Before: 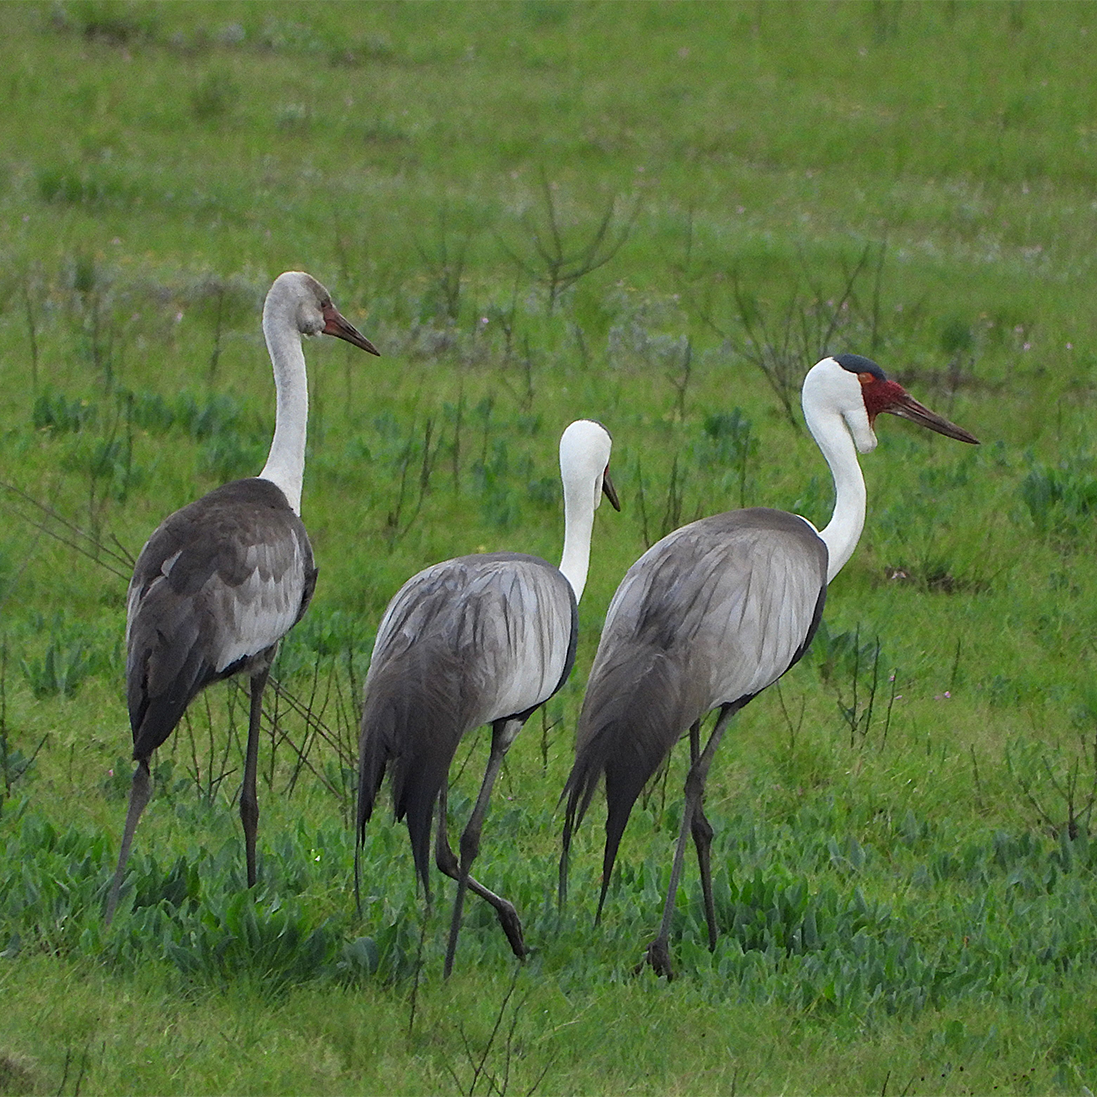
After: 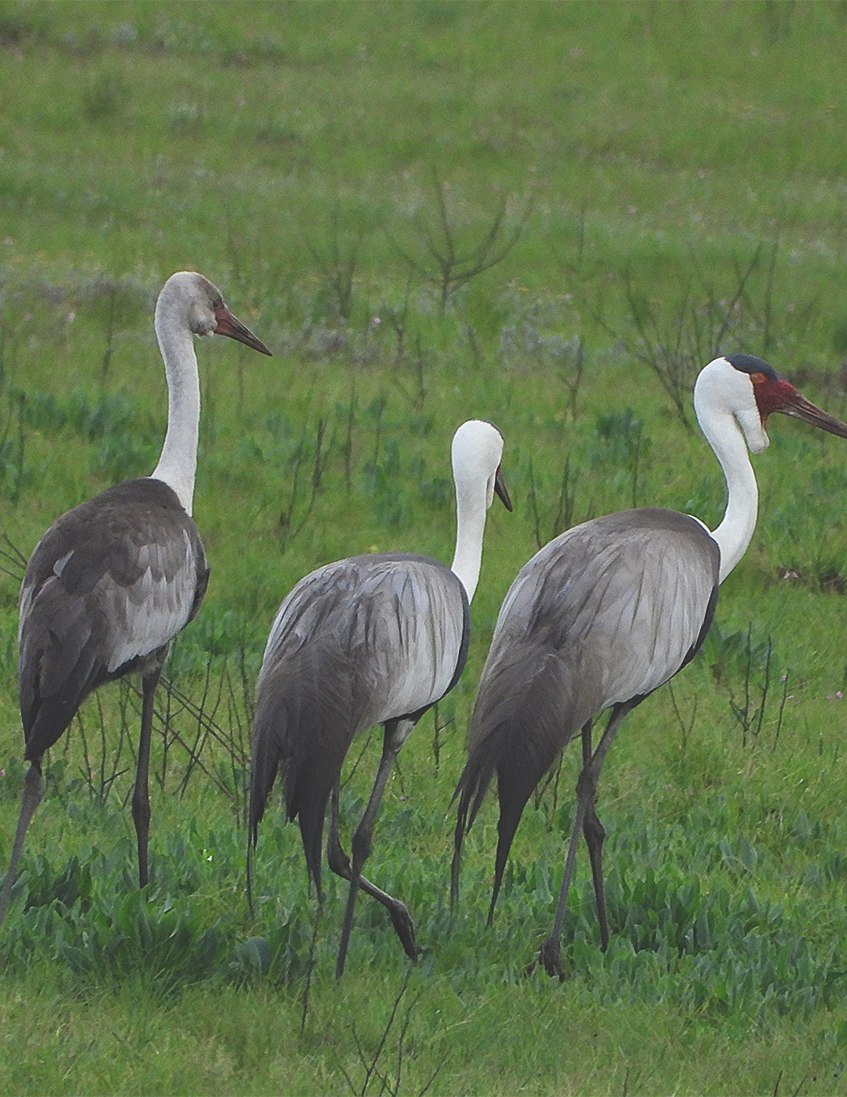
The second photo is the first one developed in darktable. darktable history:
exposure: black level correction -0.025, exposure -0.117 EV, compensate exposure bias true, compensate highlight preservation false
crop: left 9.856%, right 12.899%
